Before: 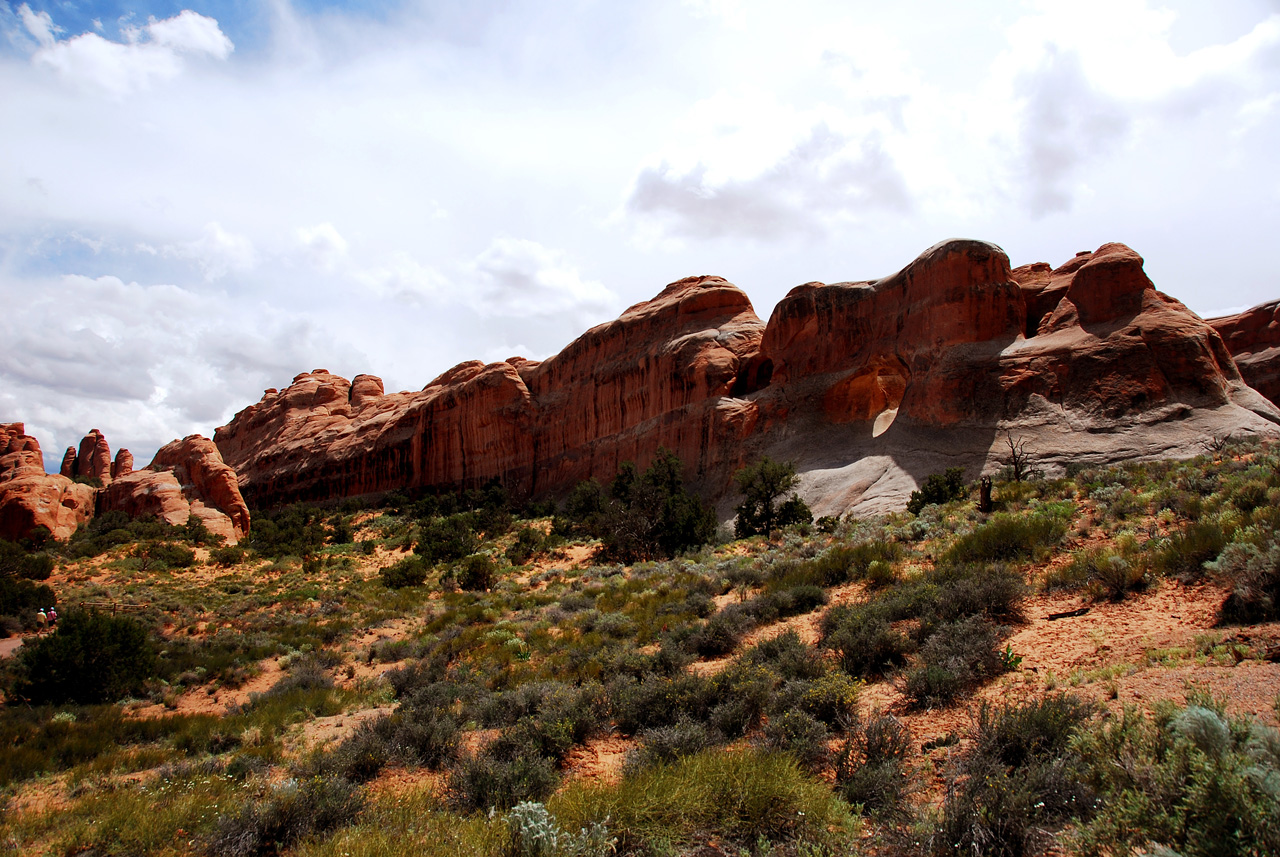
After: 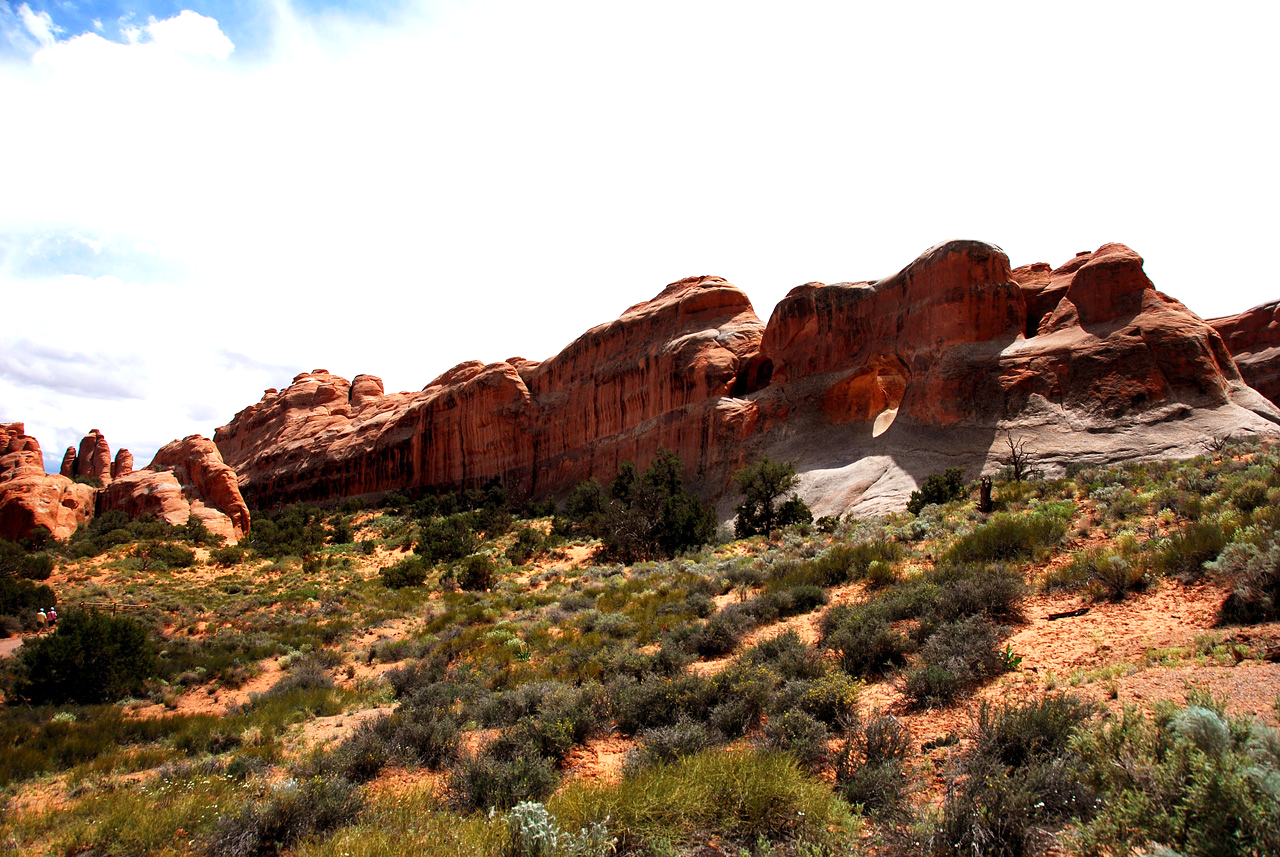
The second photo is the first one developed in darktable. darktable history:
exposure: exposure 0.662 EV, compensate highlight preservation false
